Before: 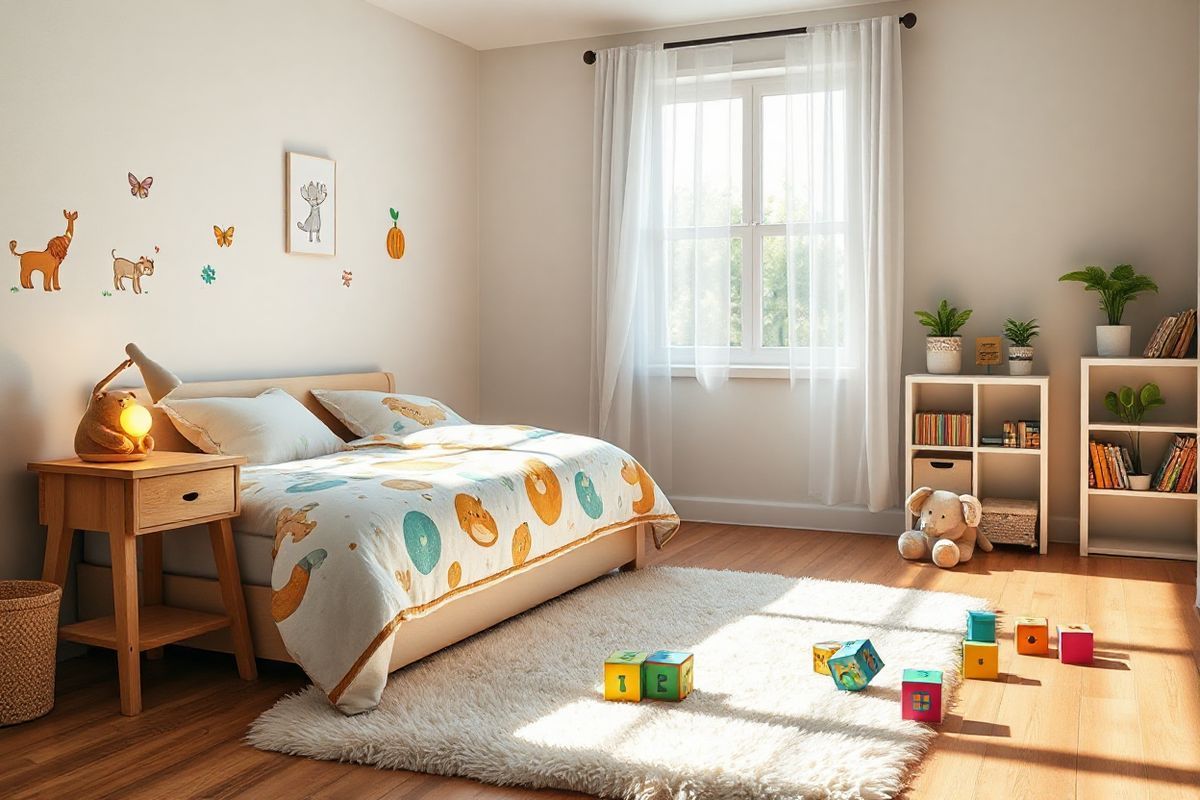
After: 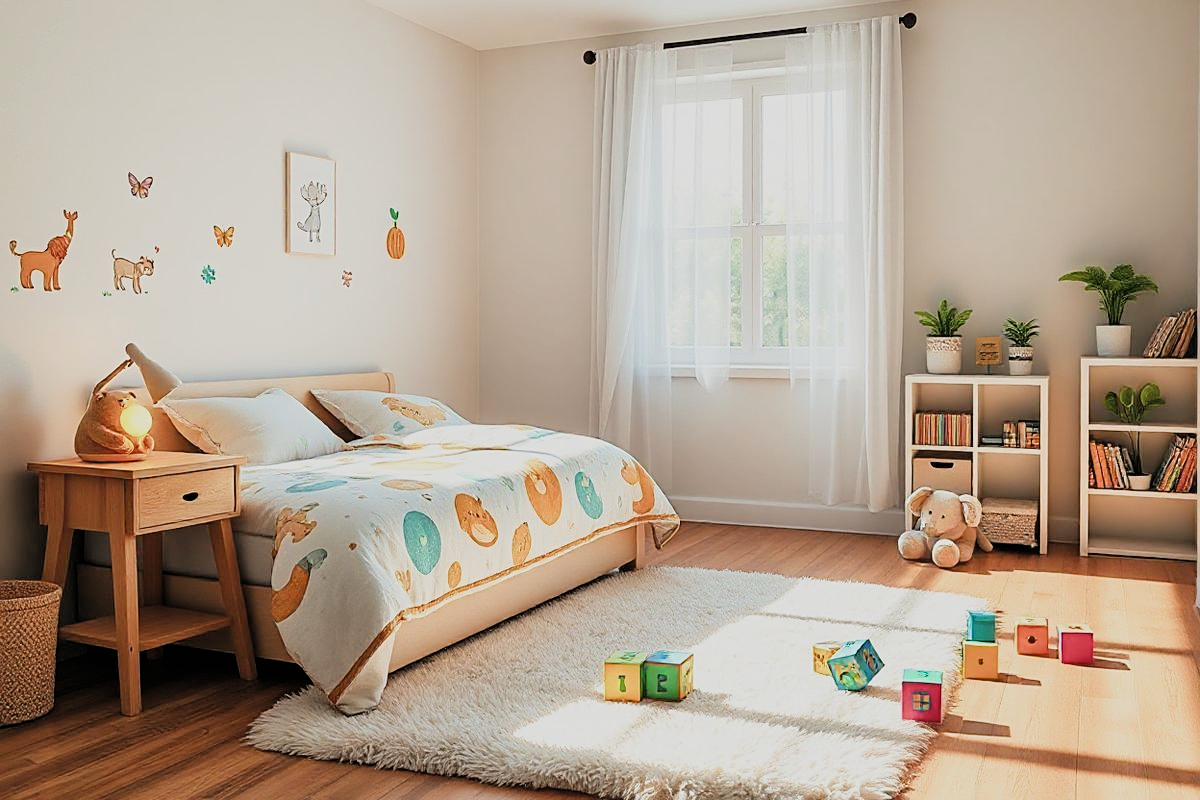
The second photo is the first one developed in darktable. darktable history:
filmic rgb: black relative exposure -7.13 EV, white relative exposure 5.38 EV, hardness 3.03, color science v4 (2020)
sharpen: on, module defaults
exposure: black level correction 0, exposure 0.498 EV, compensate highlight preservation false
